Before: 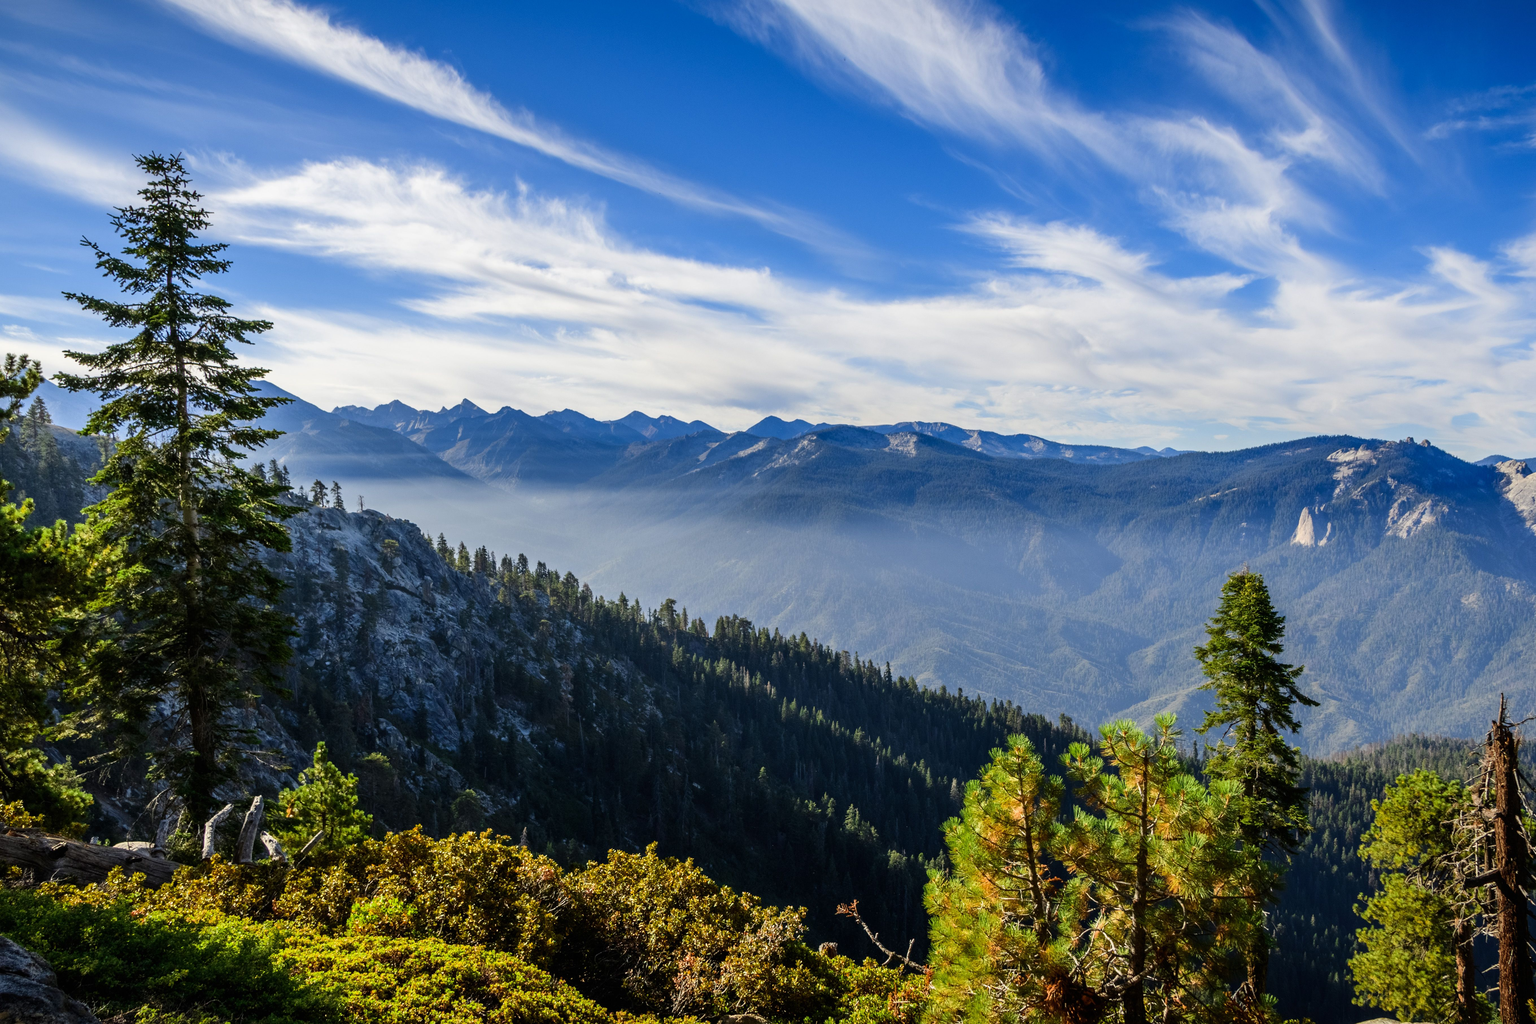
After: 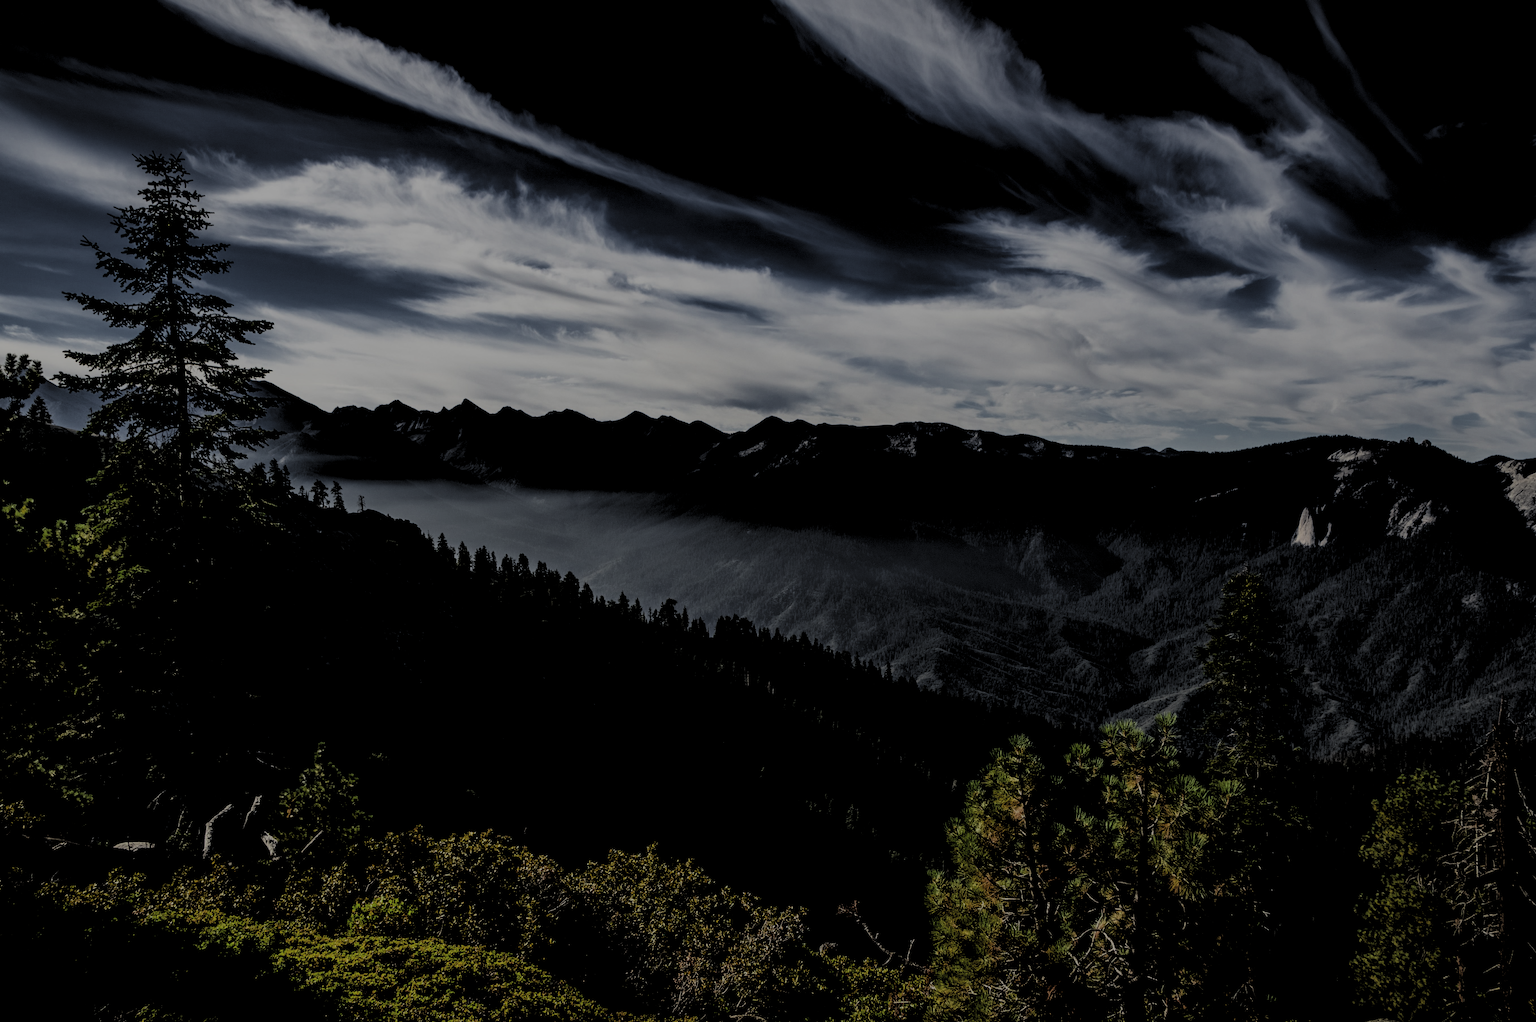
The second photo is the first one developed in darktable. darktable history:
levels: levels [0.514, 0.759, 1]
crop: top 0.05%, bottom 0.098%
filmic rgb: black relative exposure -4.14 EV, white relative exposure 5.1 EV, hardness 2.11, contrast 1.165
